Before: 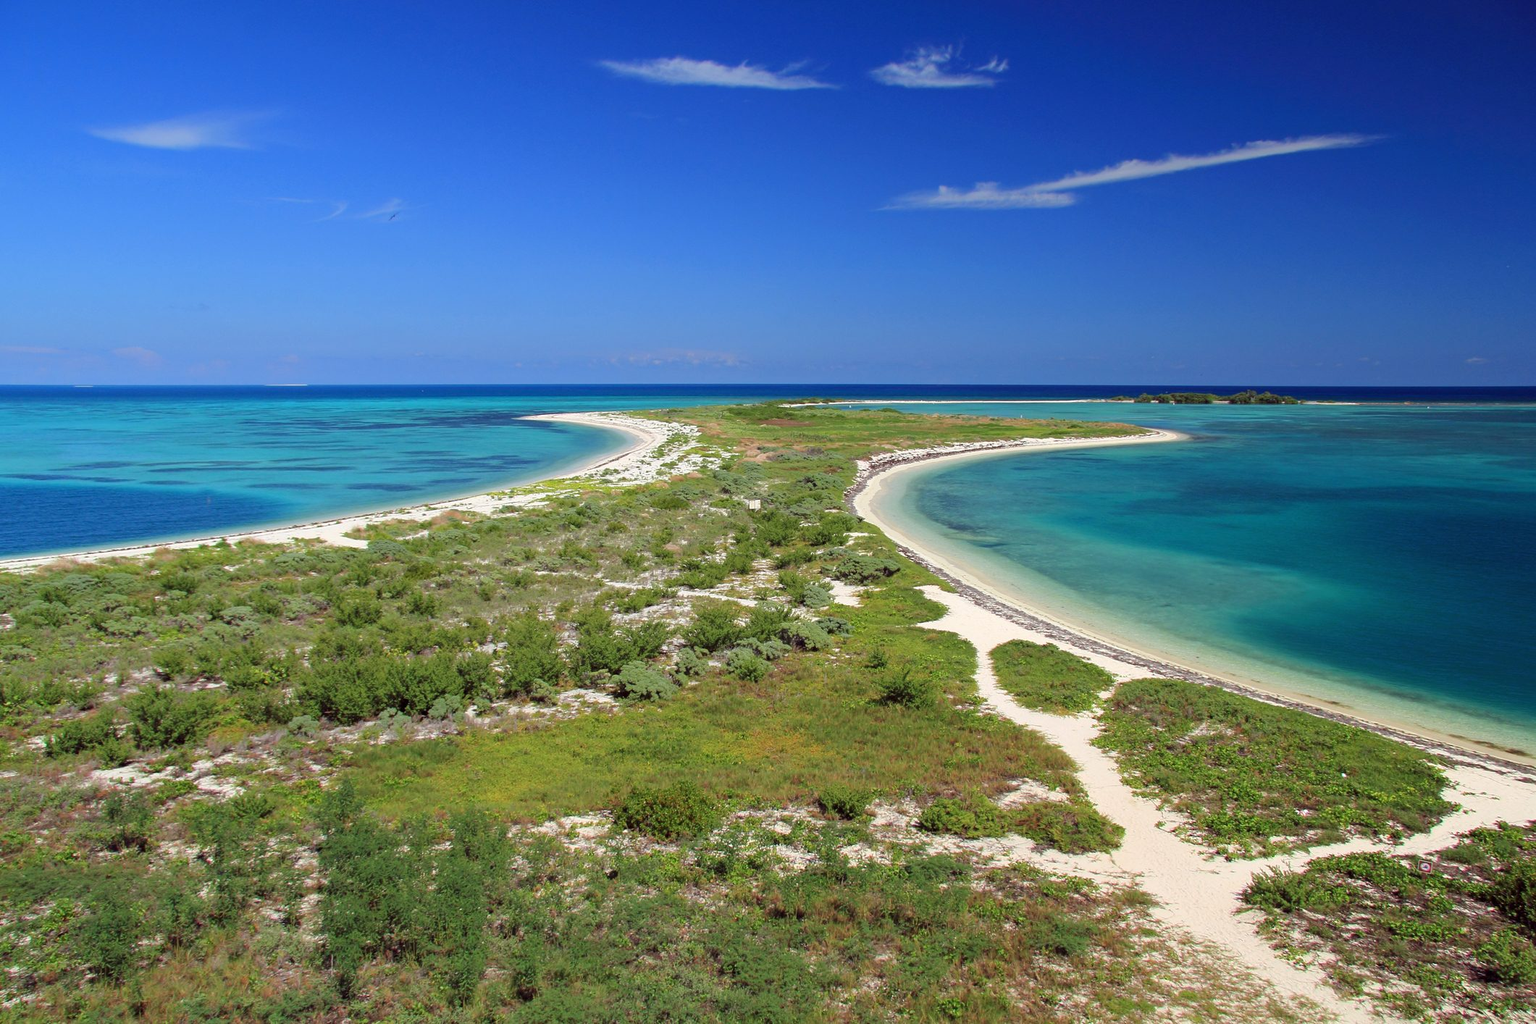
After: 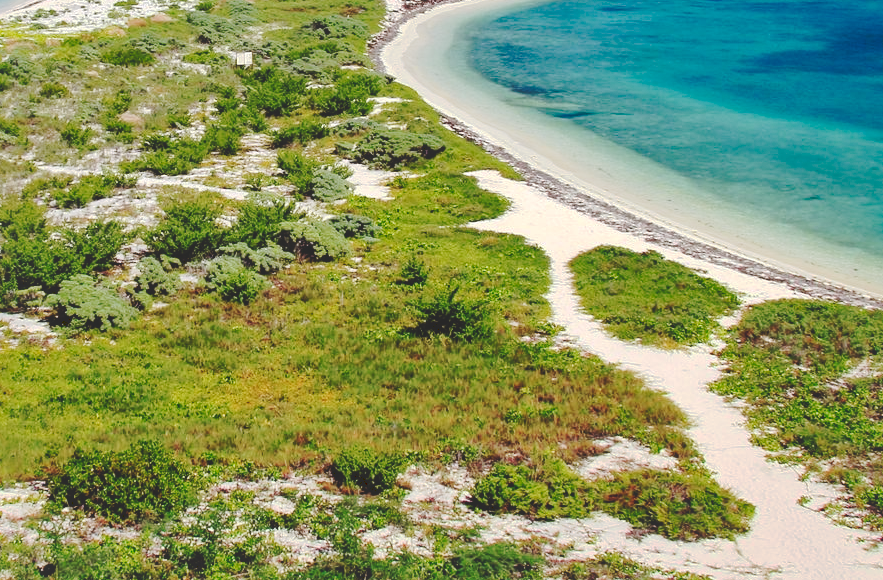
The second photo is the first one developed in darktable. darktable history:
local contrast: mode bilateral grid, contrast 20, coarseness 50, detail 139%, midtone range 0.2
crop: left 37.652%, top 45.134%, right 20.69%, bottom 13.844%
tone curve: curves: ch0 [(0, 0) (0.003, 0.198) (0.011, 0.198) (0.025, 0.198) (0.044, 0.198) (0.069, 0.201) (0.1, 0.202) (0.136, 0.207) (0.177, 0.212) (0.224, 0.222) (0.277, 0.27) (0.335, 0.332) (0.399, 0.422) (0.468, 0.542) (0.543, 0.626) (0.623, 0.698) (0.709, 0.764) (0.801, 0.82) (0.898, 0.863) (1, 1)], preserve colors none
